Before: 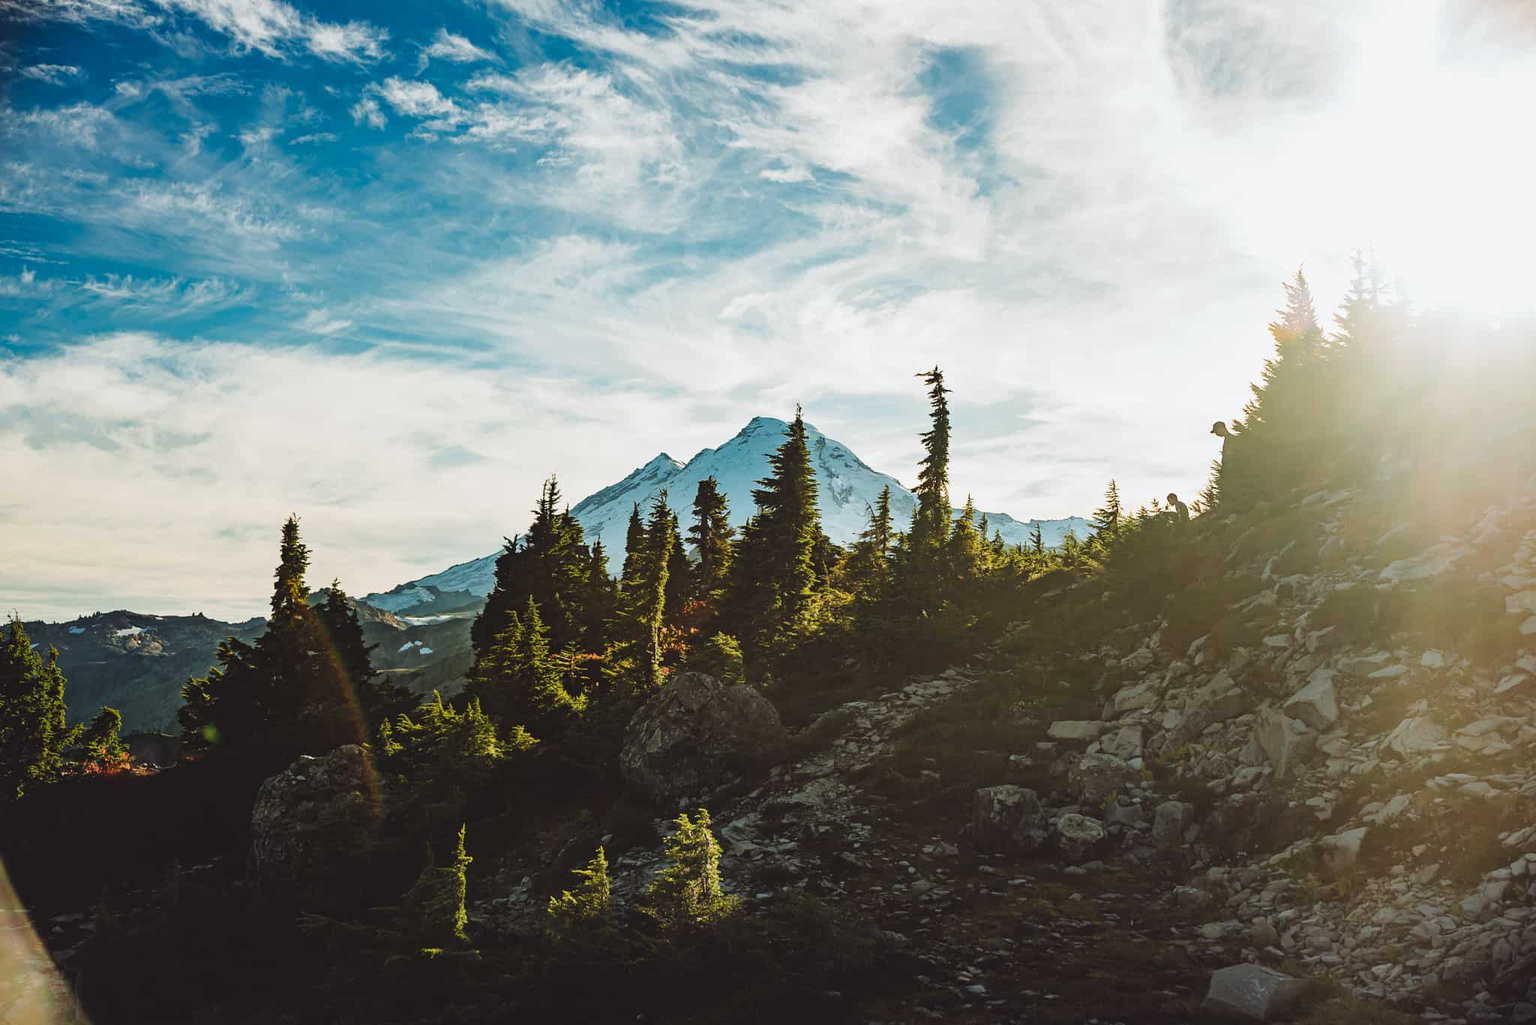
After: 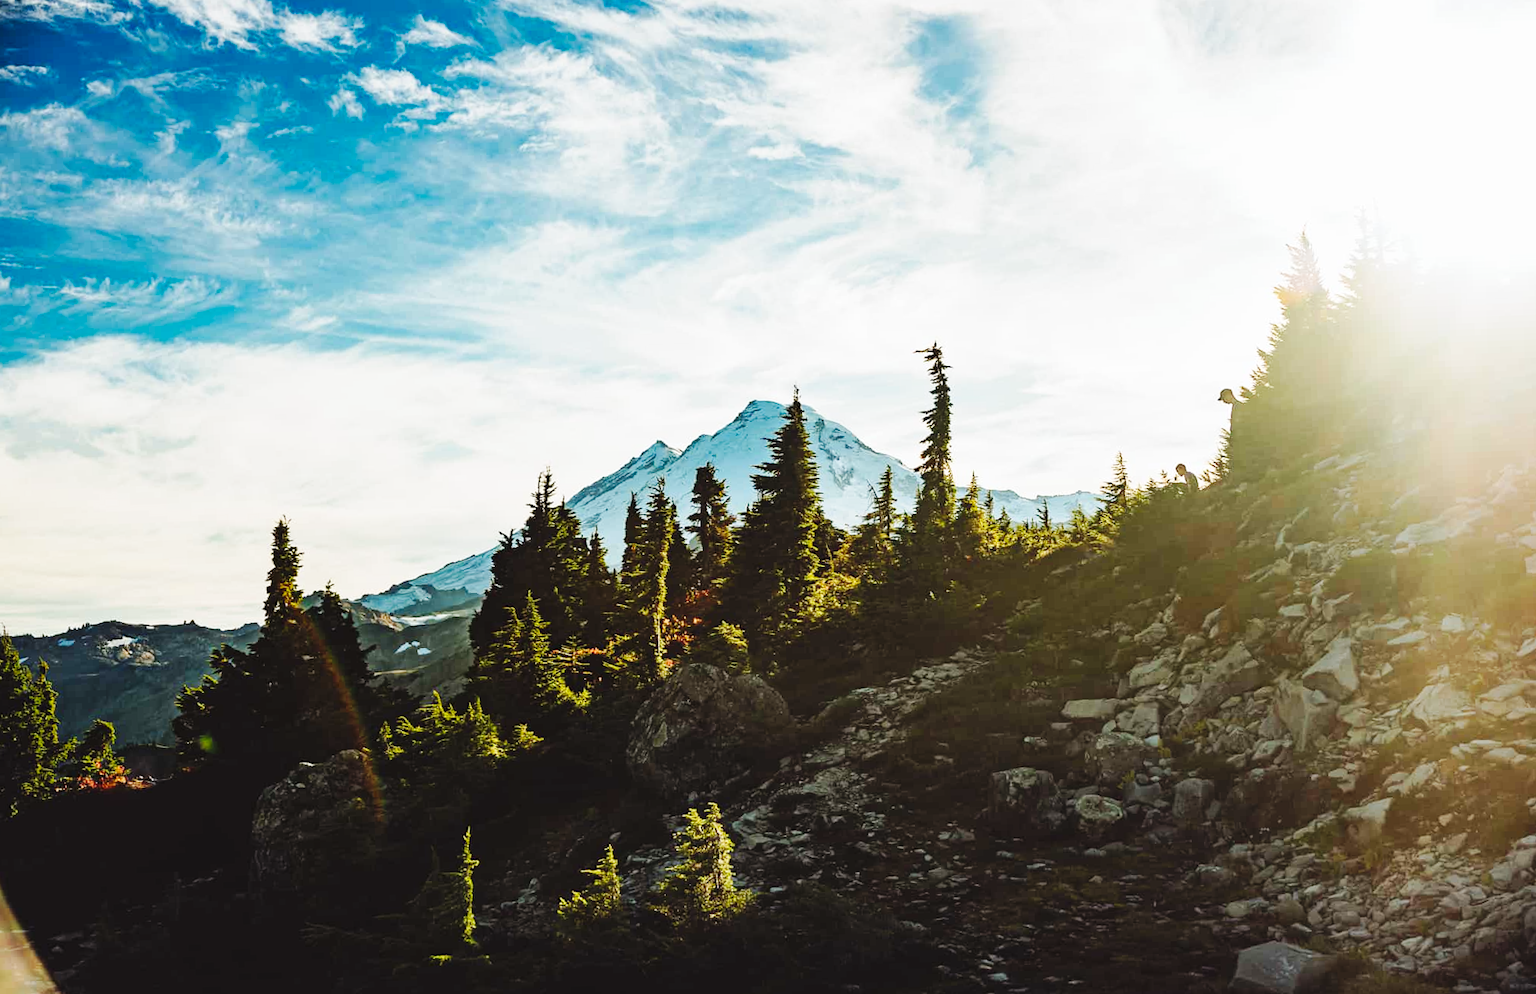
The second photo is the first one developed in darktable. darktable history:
base curve: curves: ch0 [(0, 0) (0.032, 0.025) (0.121, 0.166) (0.206, 0.329) (0.605, 0.79) (1, 1)], preserve colors none
rotate and perspective: rotation -2°, crop left 0.022, crop right 0.978, crop top 0.049, crop bottom 0.951
exposure: exposure 0.078 EV, compensate highlight preservation false
